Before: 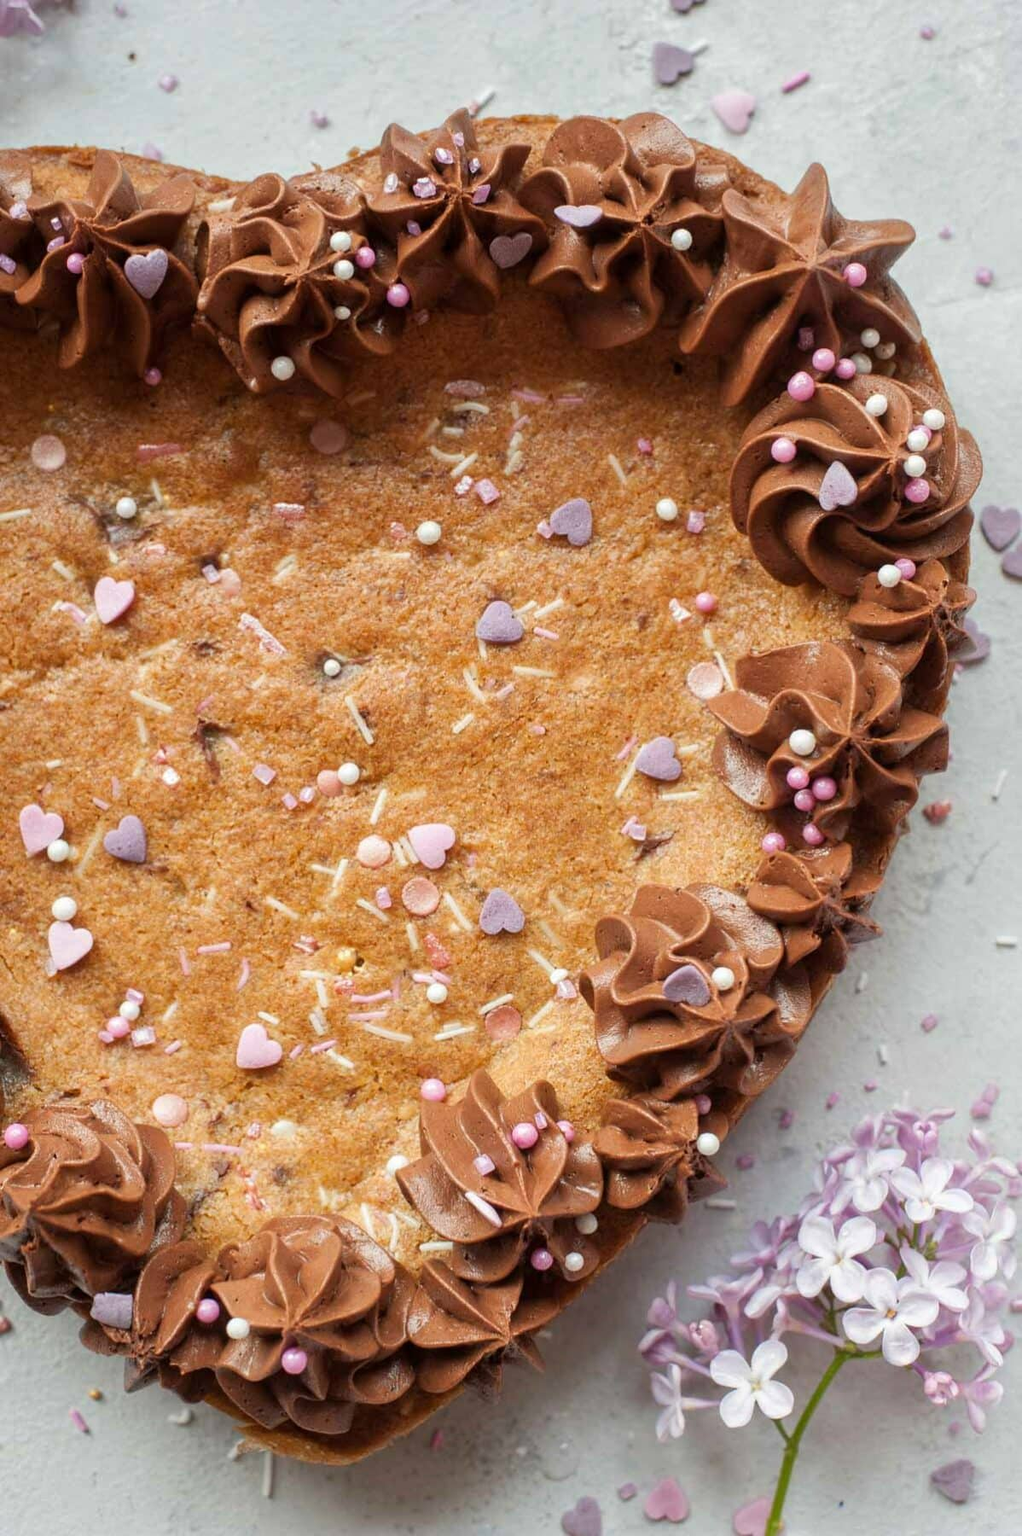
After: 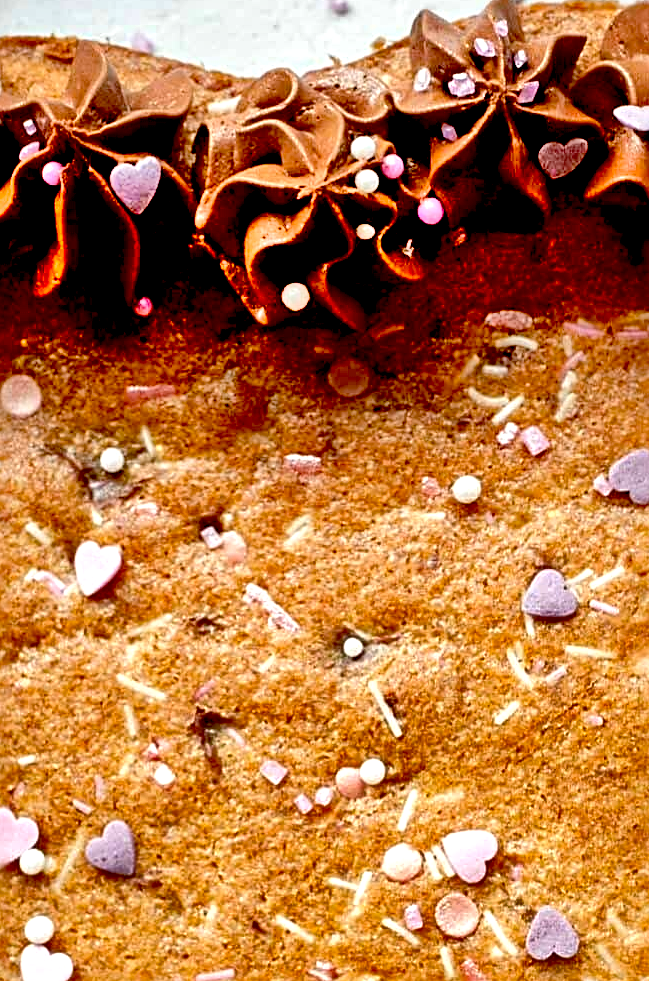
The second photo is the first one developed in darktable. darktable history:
sharpen: radius 3.956
crop and rotate: left 3.048%, top 7.555%, right 42.708%, bottom 37.893%
exposure: black level correction 0.041, exposure 0.498 EV, compensate exposure bias true, compensate highlight preservation false
shadows and highlights: highlights color adjustment 45.36%, soften with gaussian
